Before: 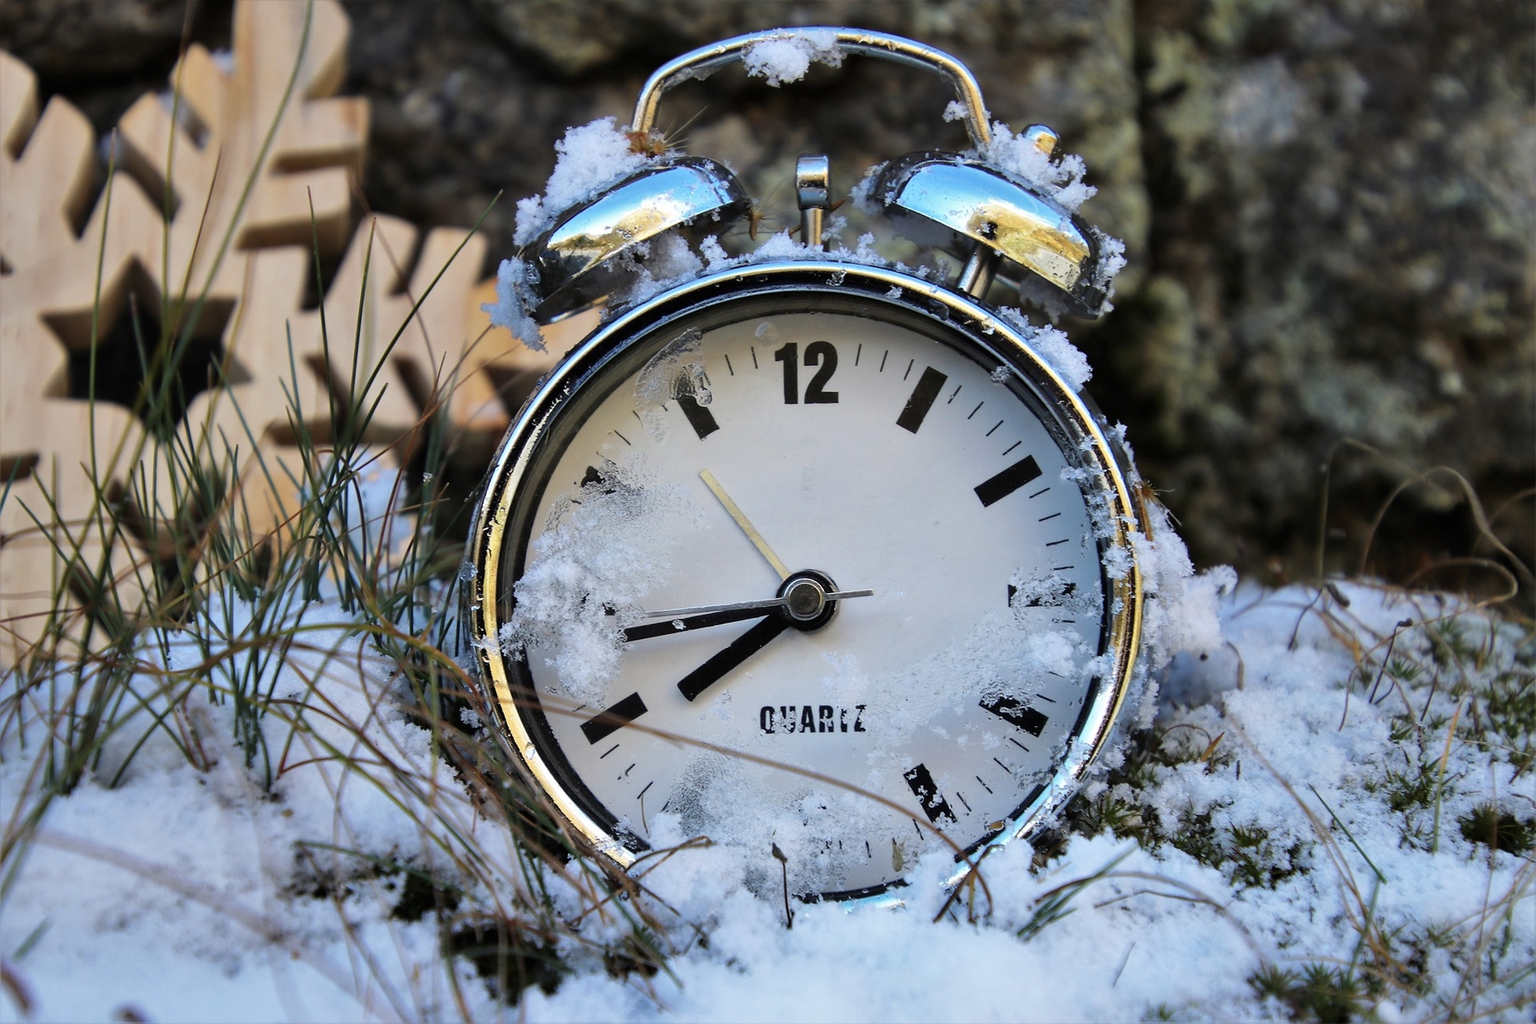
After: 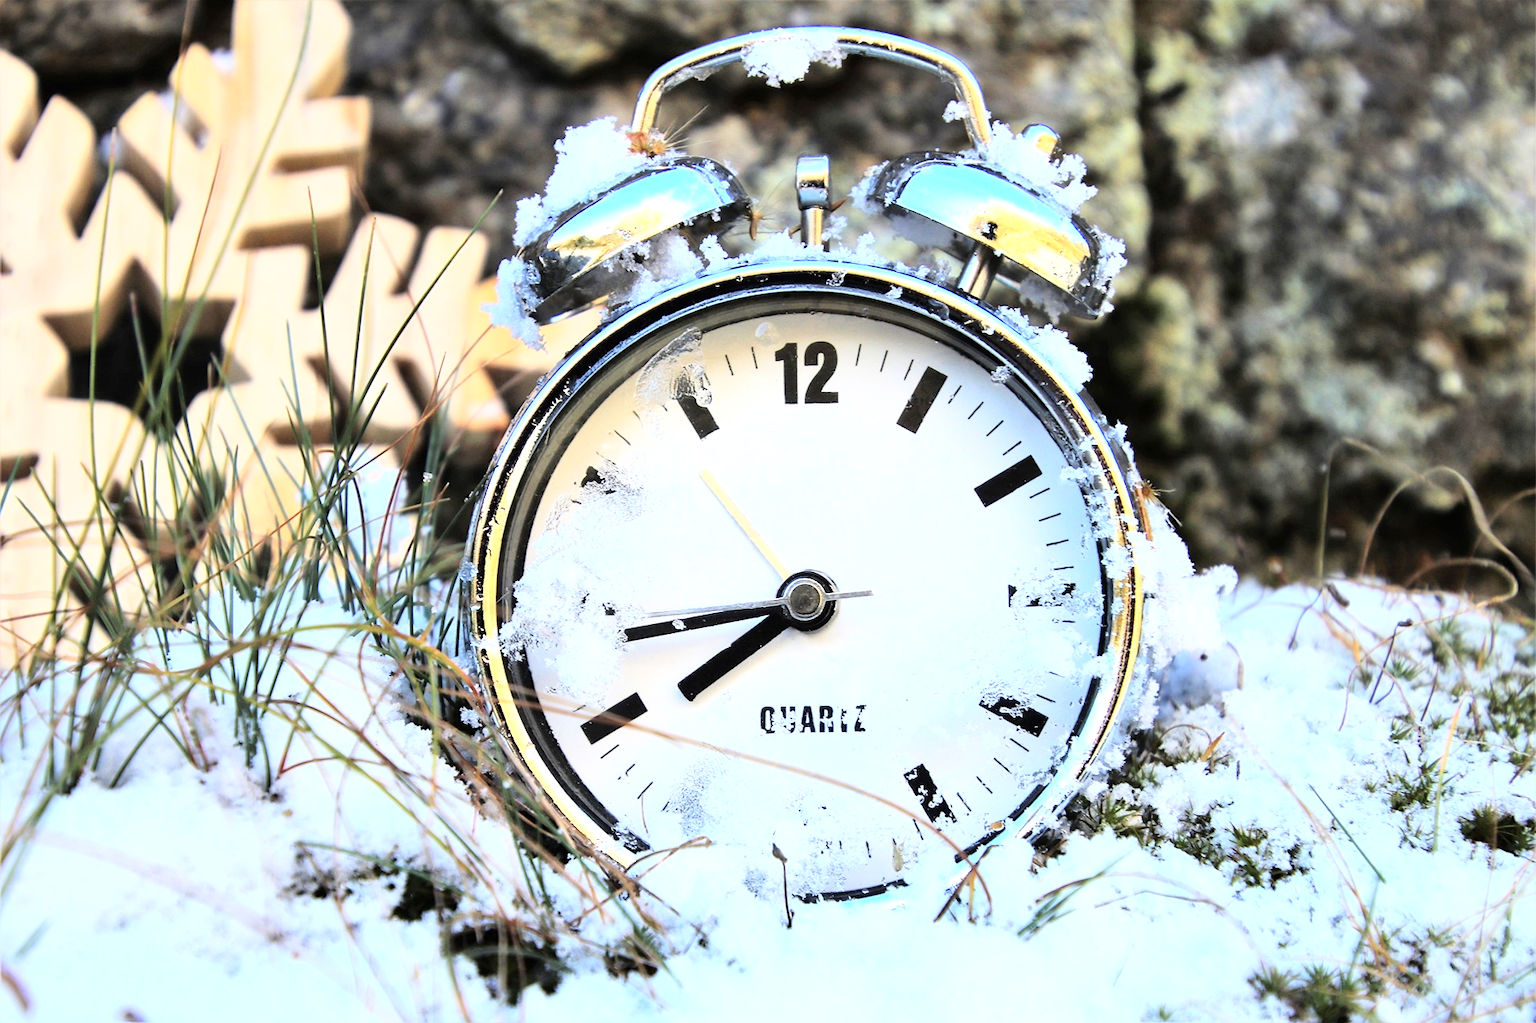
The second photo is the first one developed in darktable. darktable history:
crop: bottom 0.054%
exposure: exposure 0.989 EV, compensate highlight preservation false
base curve: curves: ch0 [(0, 0) (0.008, 0.007) (0.022, 0.029) (0.048, 0.089) (0.092, 0.197) (0.191, 0.399) (0.275, 0.534) (0.357, 0.65) (0.477, 0.78) (0.542, 0.833) (0.799, 0.973) (1, 1)]
